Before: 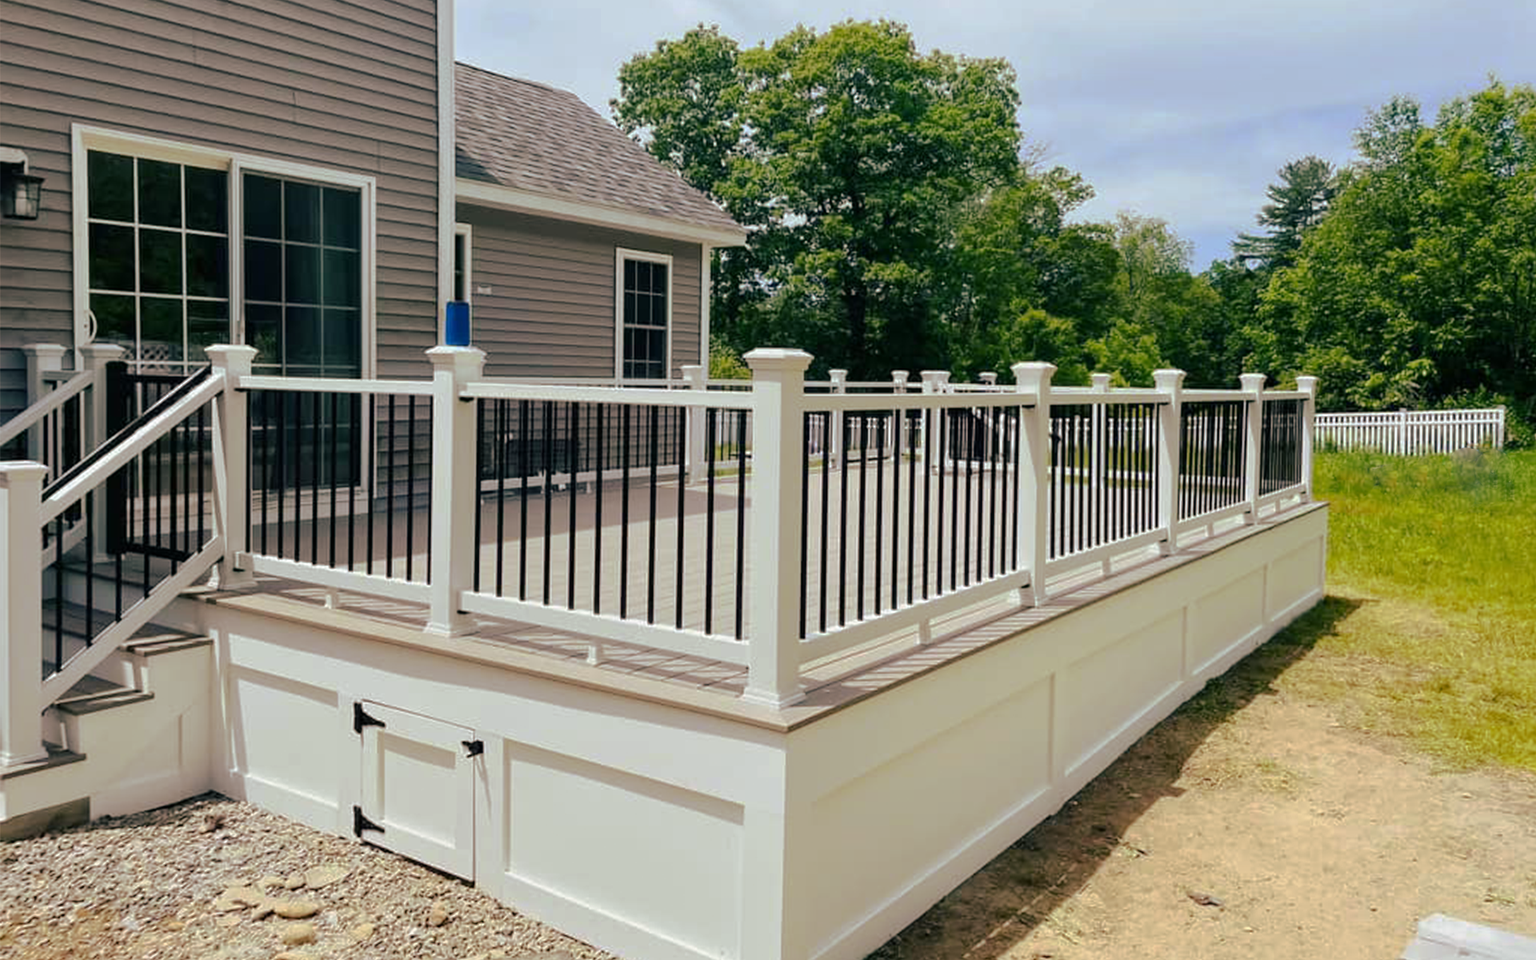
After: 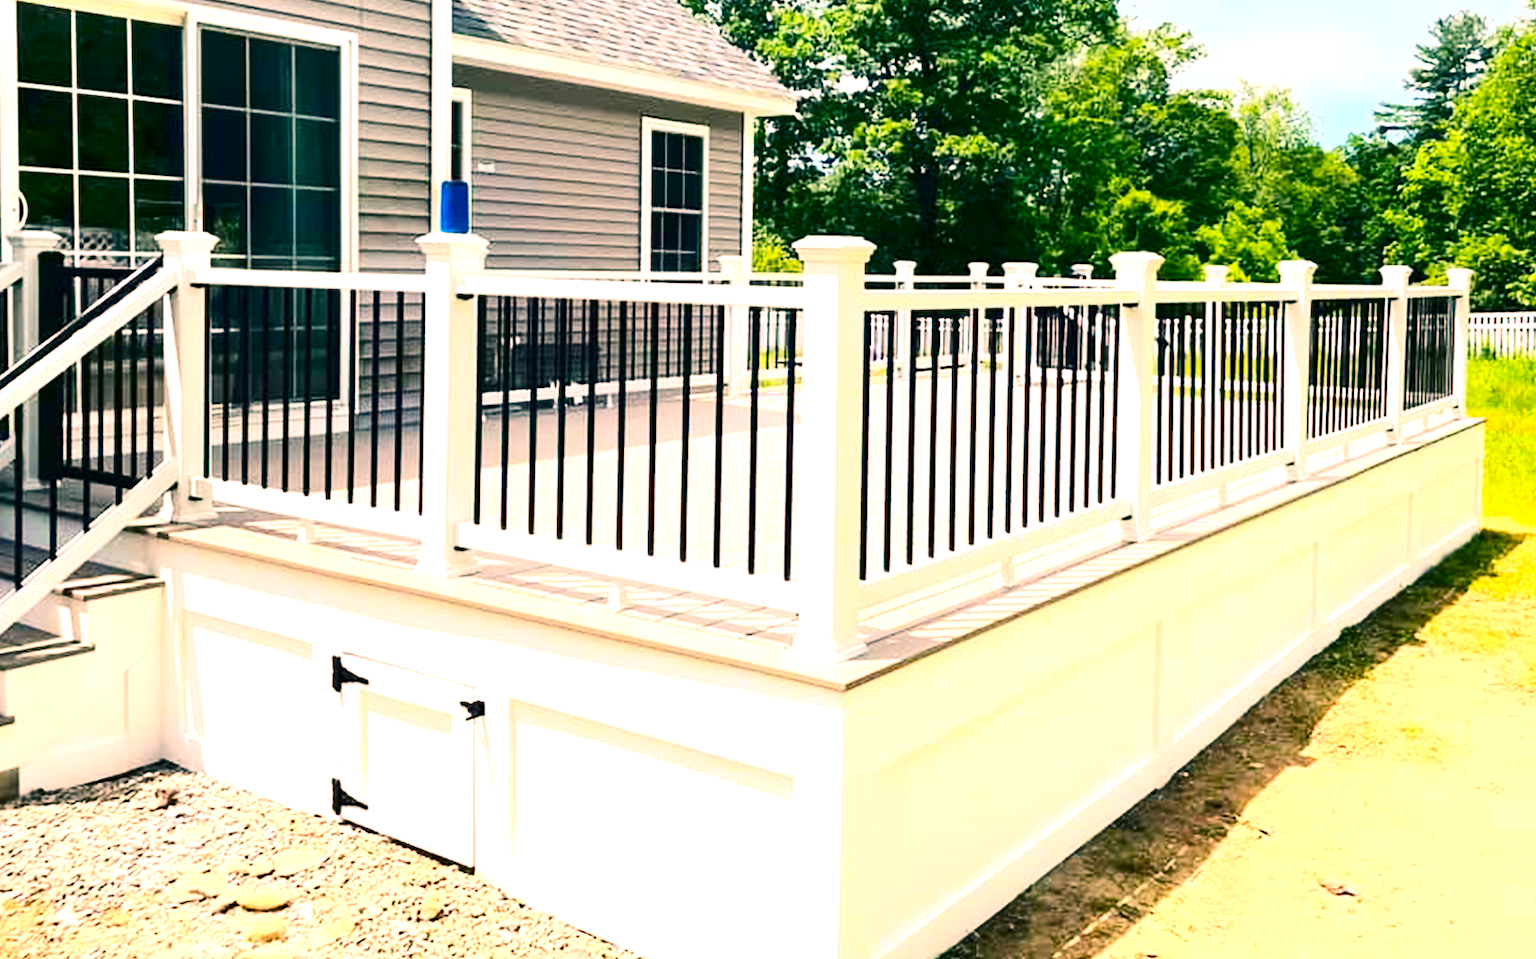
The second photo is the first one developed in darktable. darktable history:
exposure: black level correction 0, exposure 1.4 EV, compensate highlight preservation false
crop and rotate: left 4.842%, top 15.51%, right 10.668%
contrast brightness saturation: contrast 0.28
color balance rgb: perceptual saturation grading › global saturation 25%, global vibrance 20%
